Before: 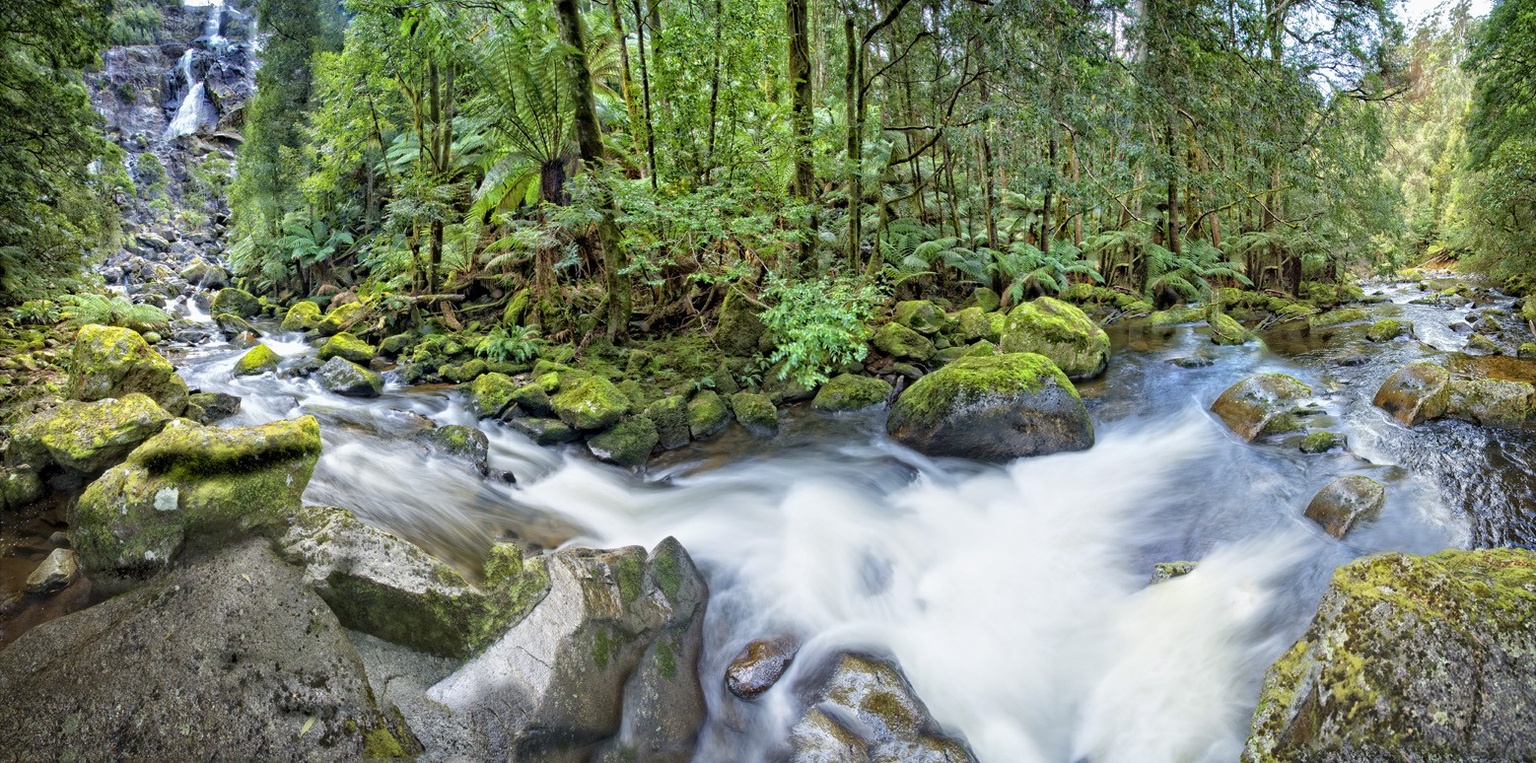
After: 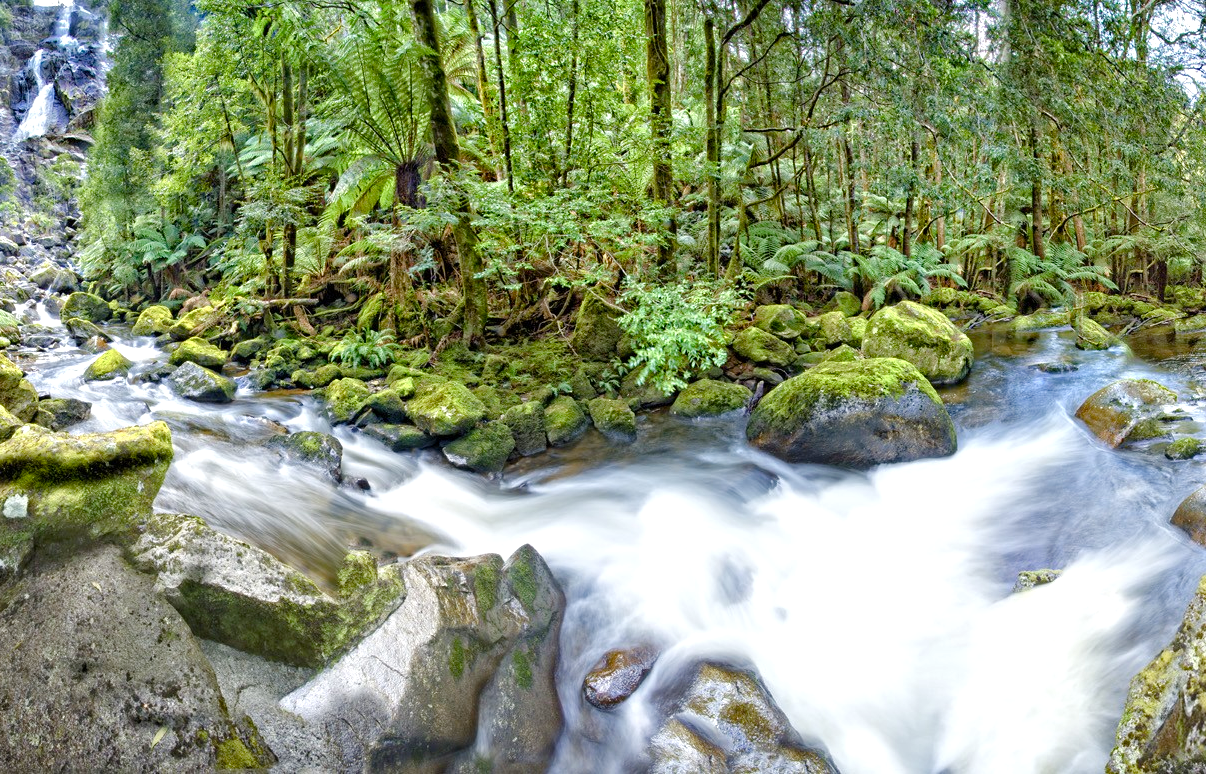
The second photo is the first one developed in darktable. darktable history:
crop: left 9.88%, right 12.664%
color balance rgb: perceptual saturation grading › global saturation 20%, perceptual saturation grading › highlights -50%, perceptual saturation grading › shadows 30%, perceptual brilliance grading › global brilliance 10%, perceptual brilliance grading › shadows 15%
